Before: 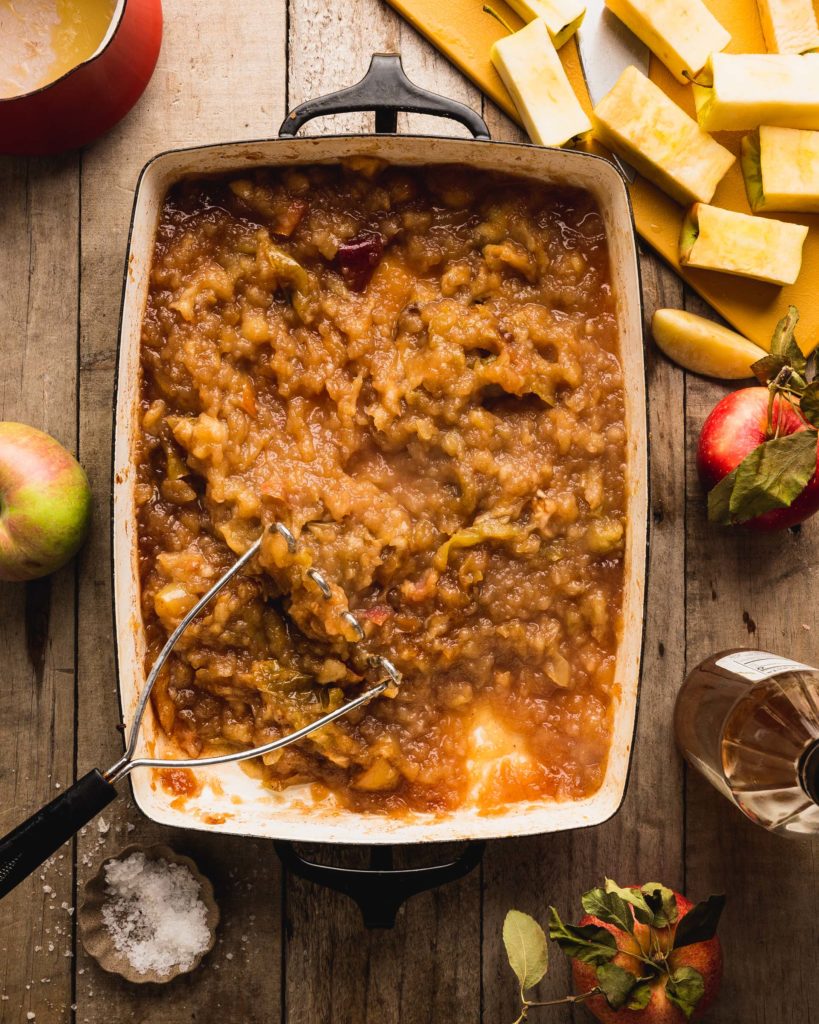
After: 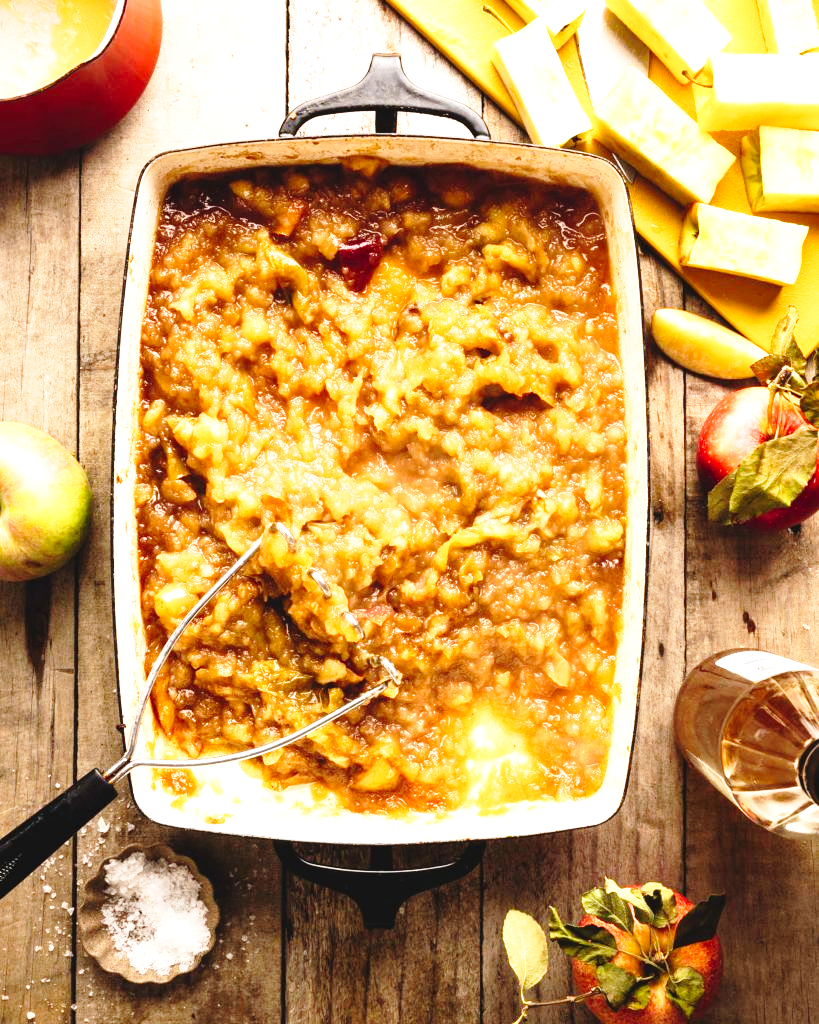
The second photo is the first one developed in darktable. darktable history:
base curve: curves: ch0 [(0, 0) (0.028, 0.03) (0.121, 0.232) (0.46, 0.748) (0.859, 0.968) (1, 1)], preserve colors none
exposure: black level correction 0, exposure 1 EV, compensate exposure bias true, compensate highlight preservation false
